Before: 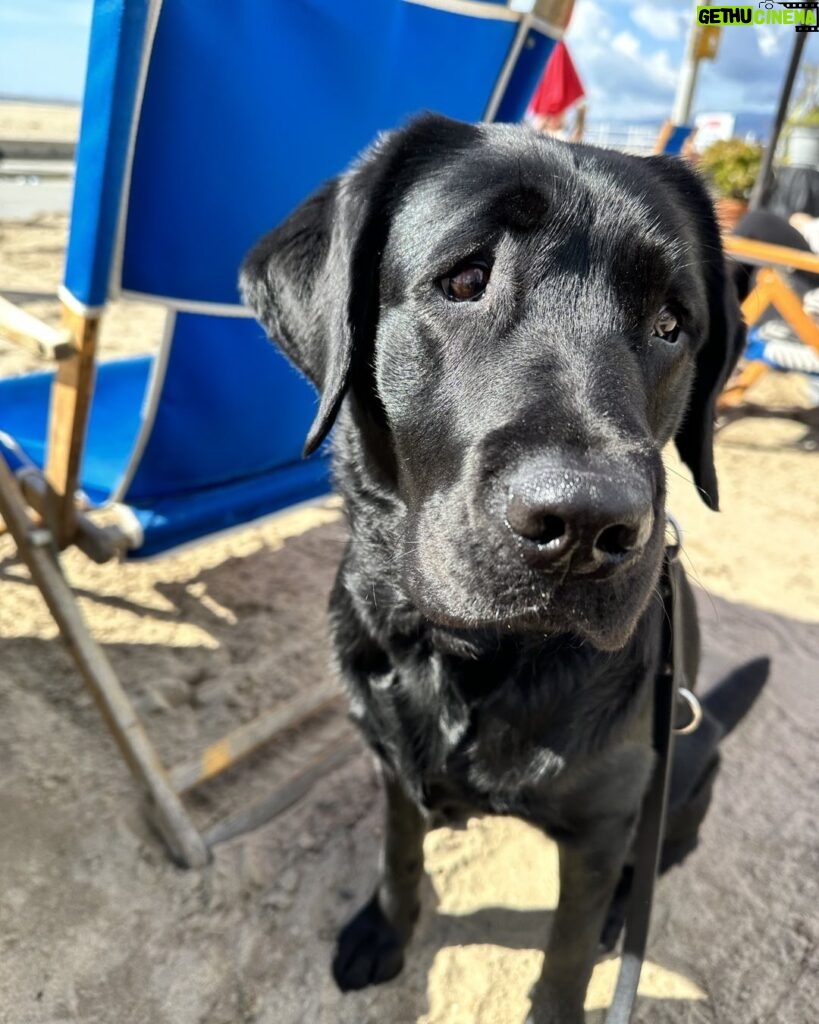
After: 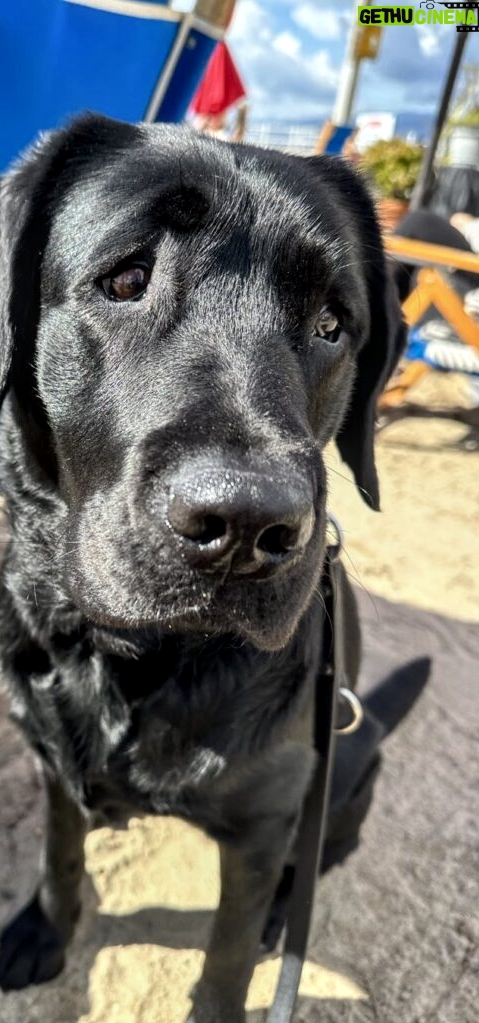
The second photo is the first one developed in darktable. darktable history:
local contrast: on, module defaults
crop: left 41.402%
